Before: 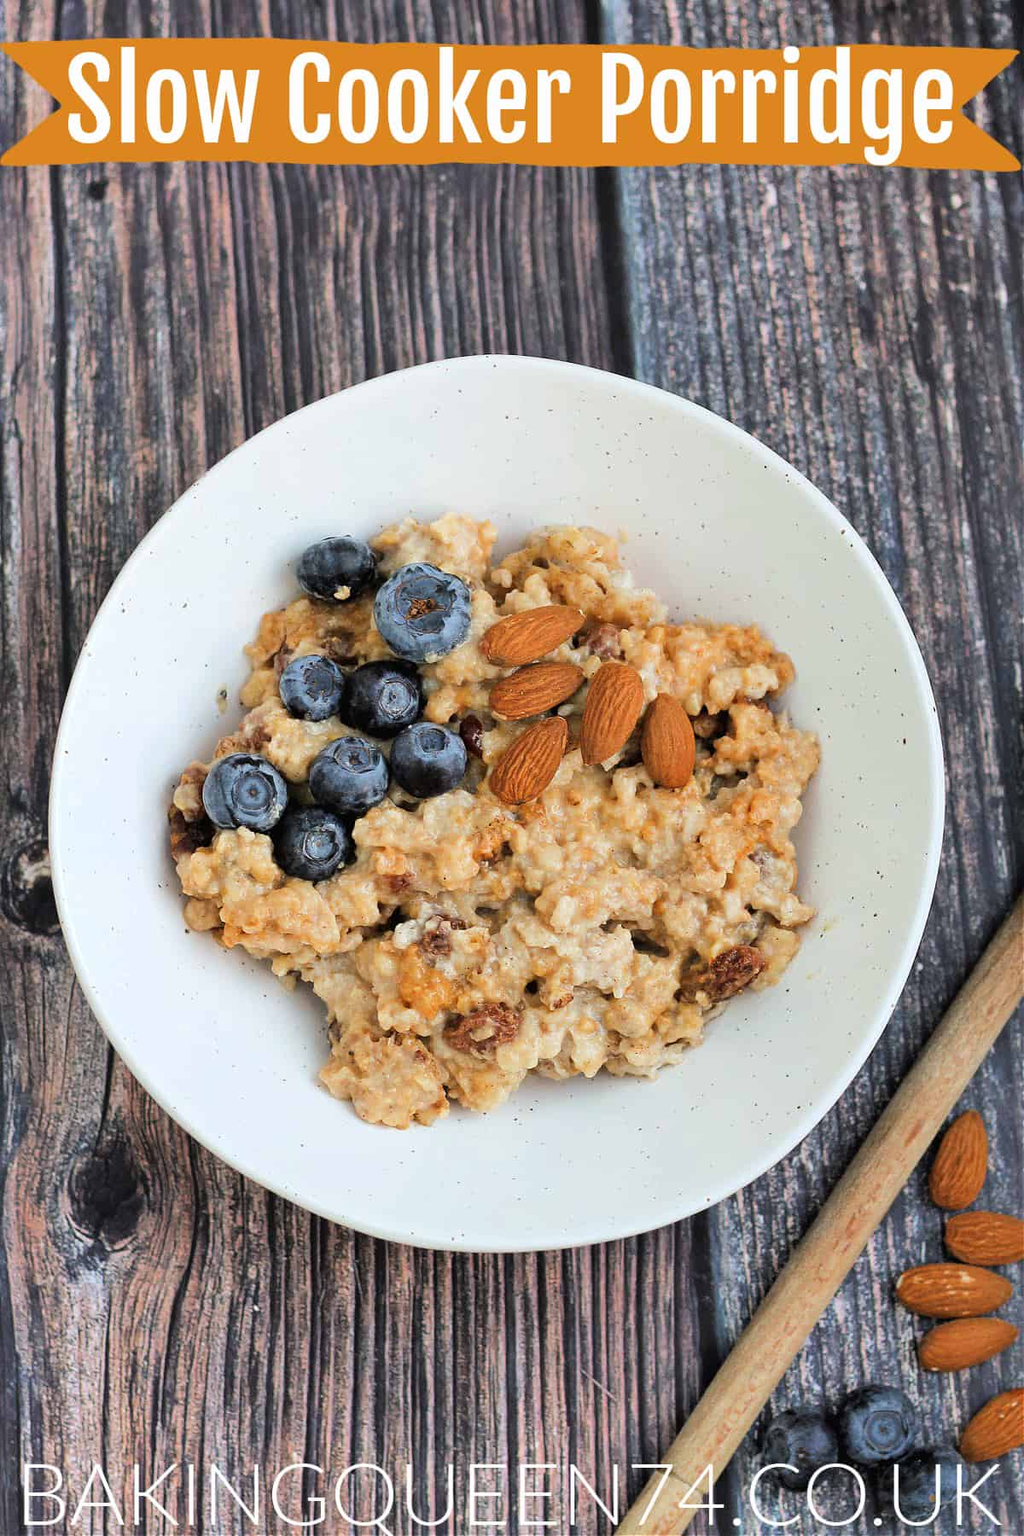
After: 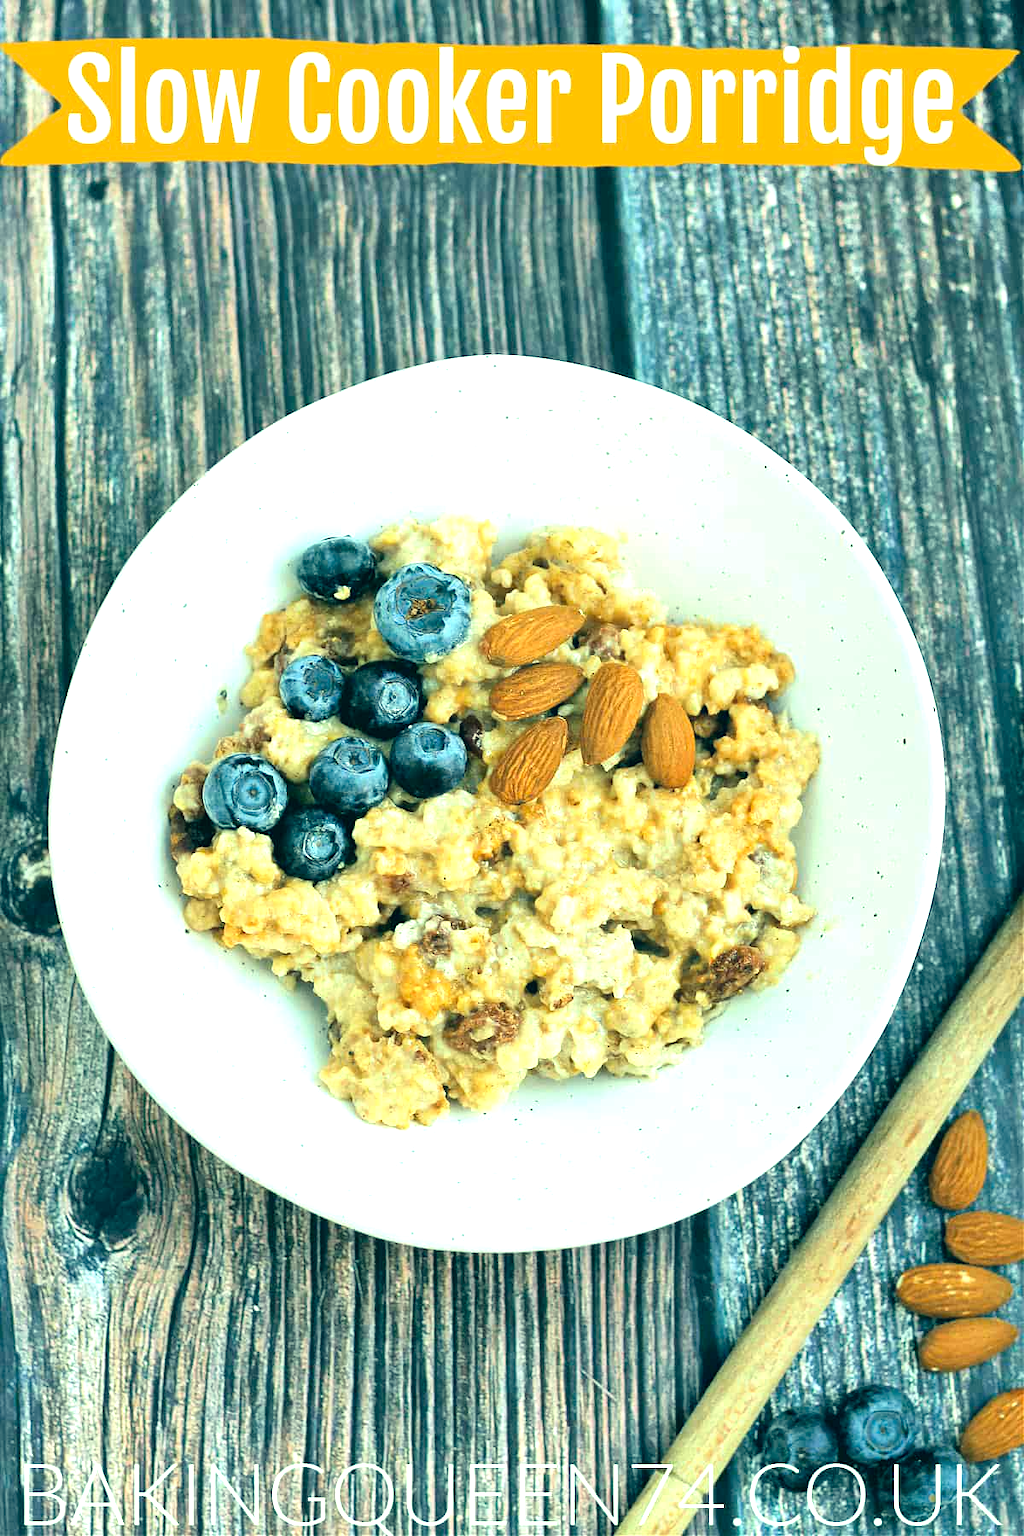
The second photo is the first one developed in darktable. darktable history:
exposure: exposure 0.95 EV, compensate highlight preservation false
color correction: highlights a* -20.08, highlights b* 9.8, shadows a* -20.4, shadows b* -10.76
